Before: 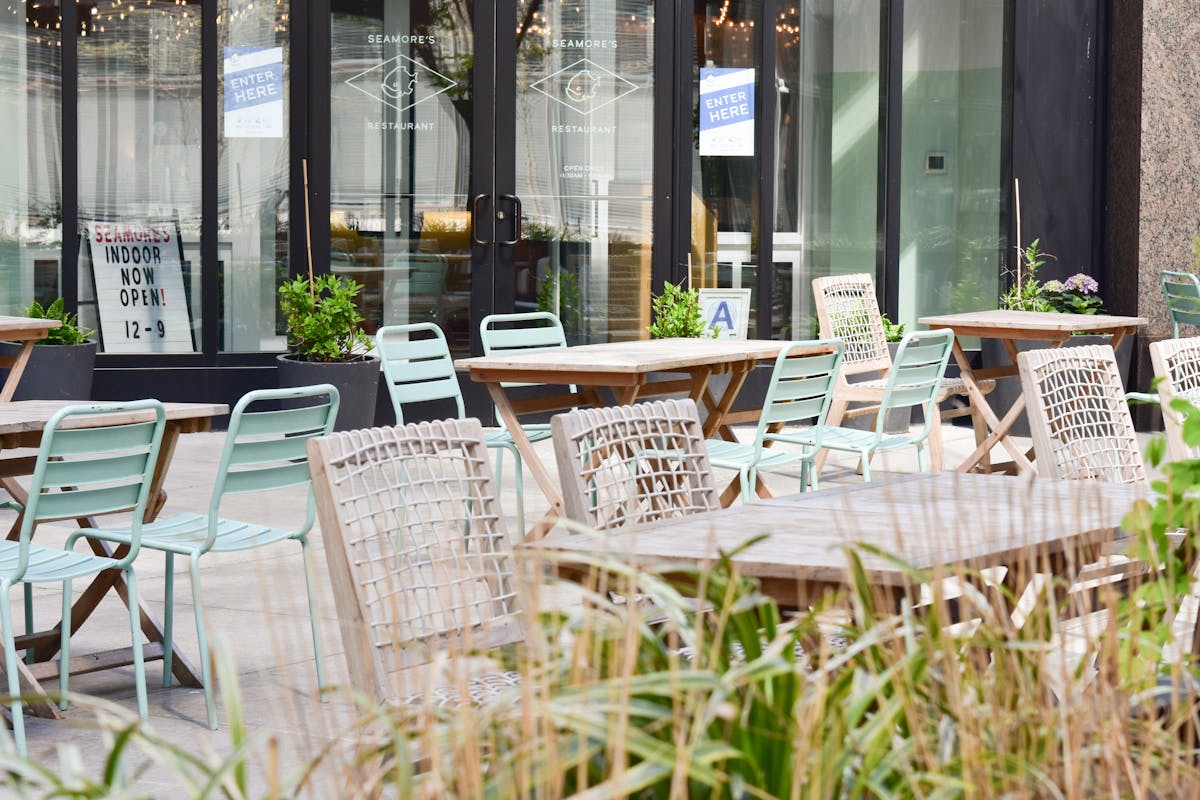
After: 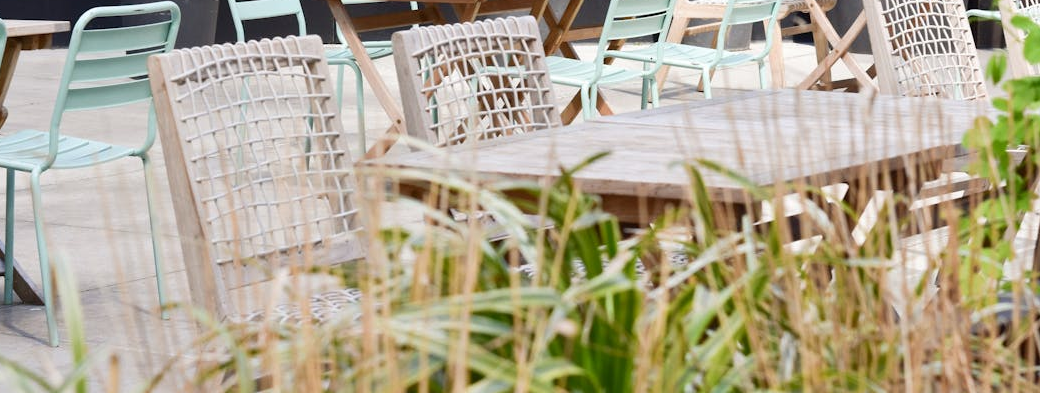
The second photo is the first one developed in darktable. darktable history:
crop and rotate: left 13.25%, top 47.935%, bottom 2.924%
color calibration: illuminant same as pipeline (D50), adaptation none (bypass), x 0.333, y 0.334, temperature 5011.26 K
